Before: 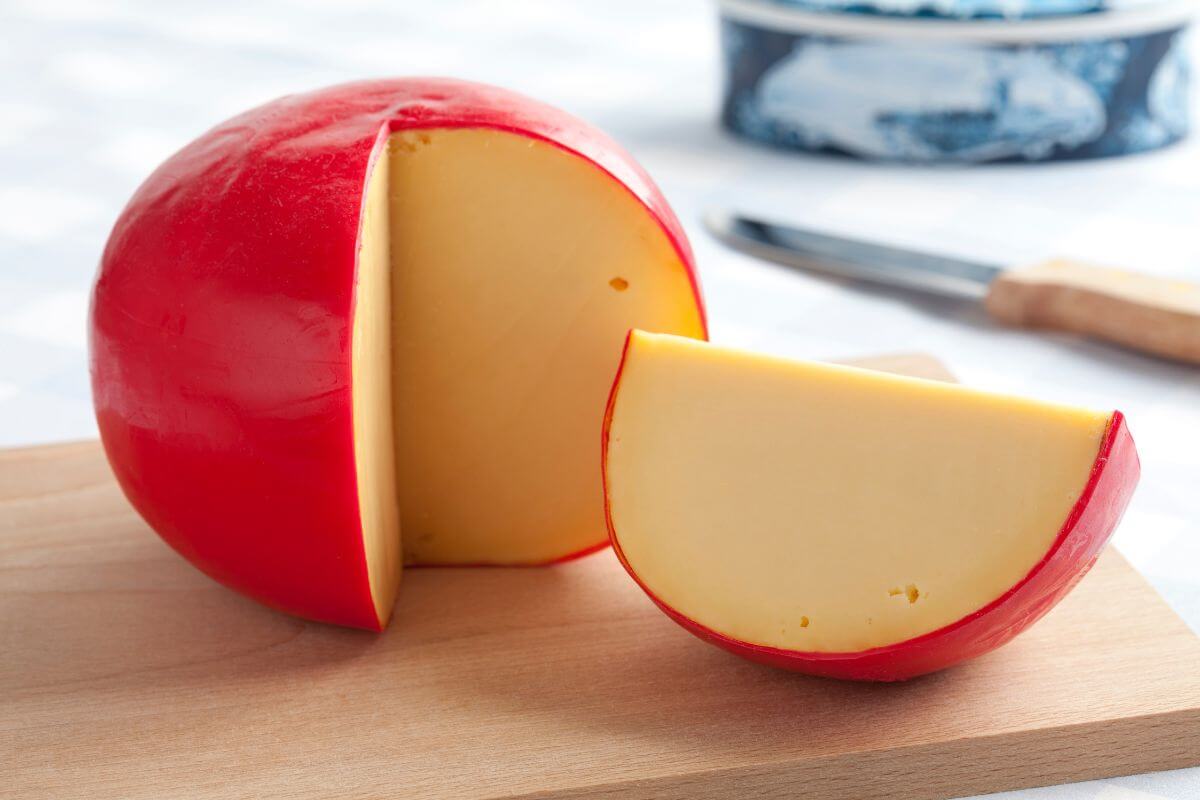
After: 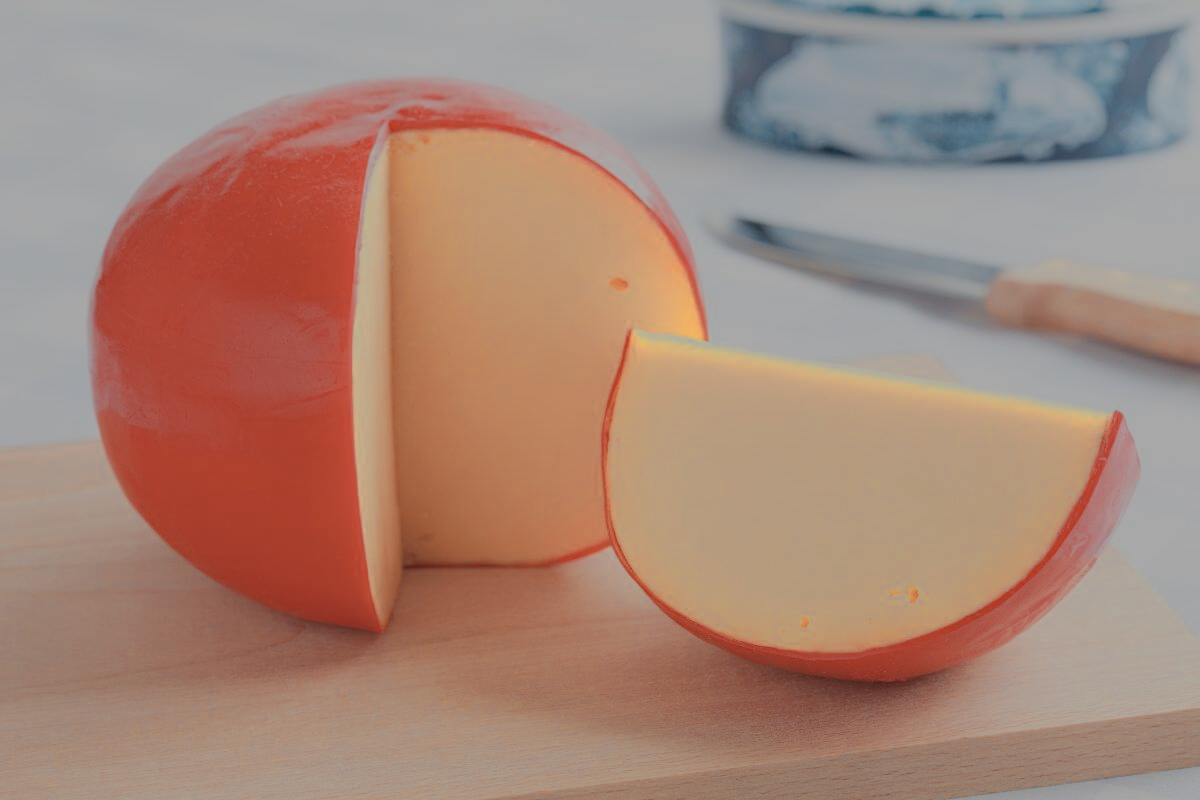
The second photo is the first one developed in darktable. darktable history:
filmic rgb: black relative exposure -15.91 EV, white relative exposure 7.98 EV, hardness 4.21, latitude 49.29%, contrast 0.502
color zones: curves: ch0 [(0.018, 0.548) (0.224, 0.64) (0.425, 0.447) (0.675, 0.575) (0.732, 0.579)]; ch1 [(0.066, 0.487) (0.25, 0.5) (0.404, 0.43) (0.75, 0.421) (0.956, 0.421)]; ch2 [(0.044, 0.561) (0.215, 0.465) (0.399, 0.544) (0.465, 0.548) (0.614, 0.447) (0.724, 0.43) (0.882, 0.623) (0.956, 0.632)]
haze removal: compatibility mode true, adaptive false
